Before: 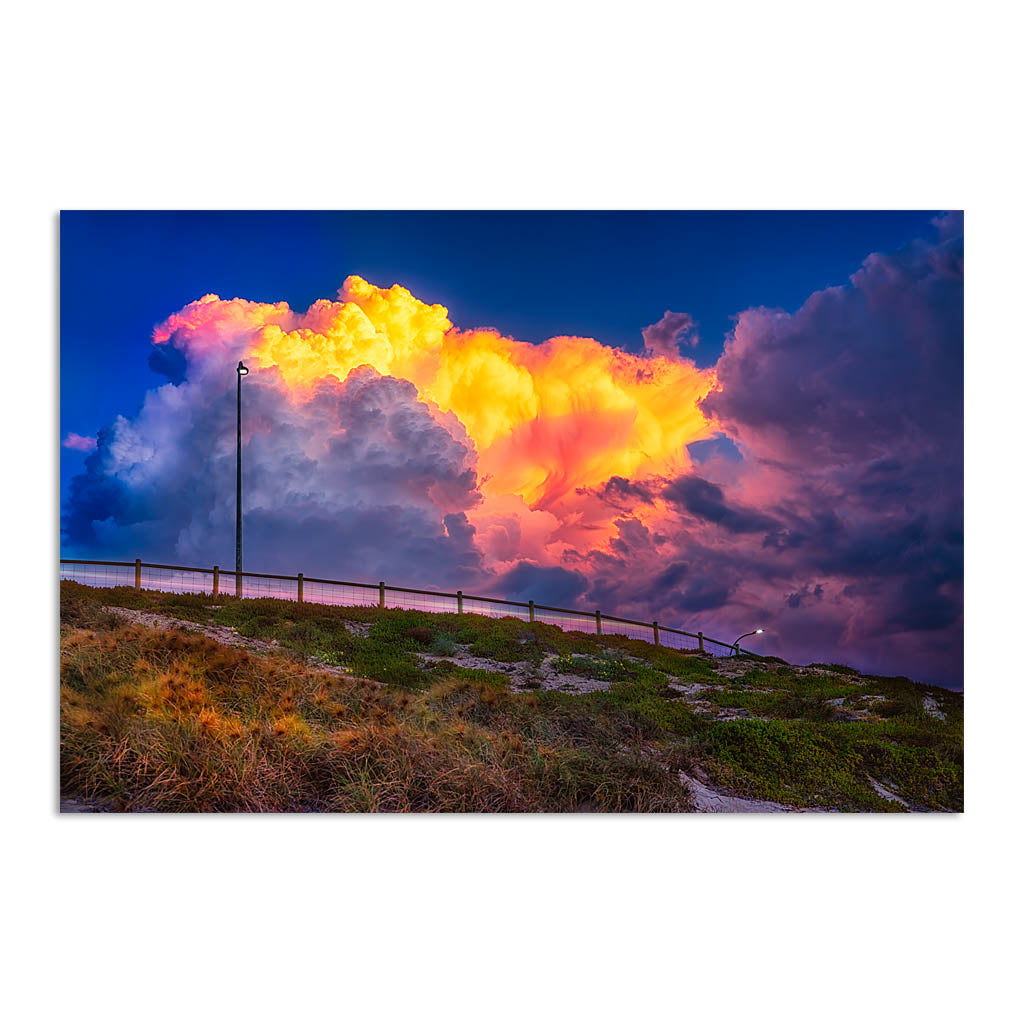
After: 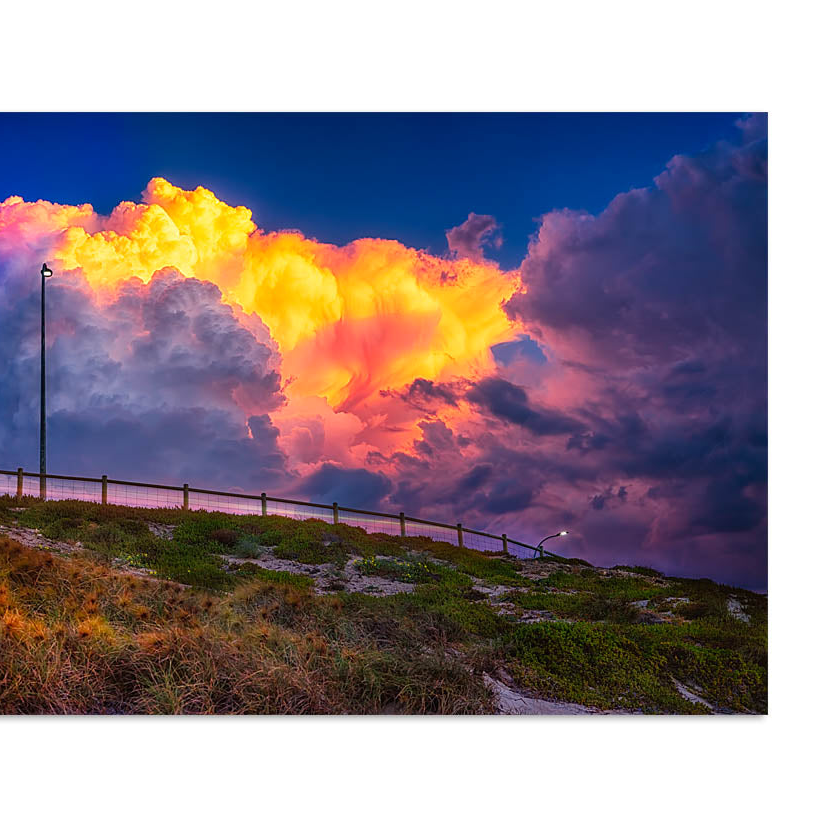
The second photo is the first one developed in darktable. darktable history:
tone equalizer: on, module defaults
crop: left 19.159%, top 9.58%, bottom 9.58%
